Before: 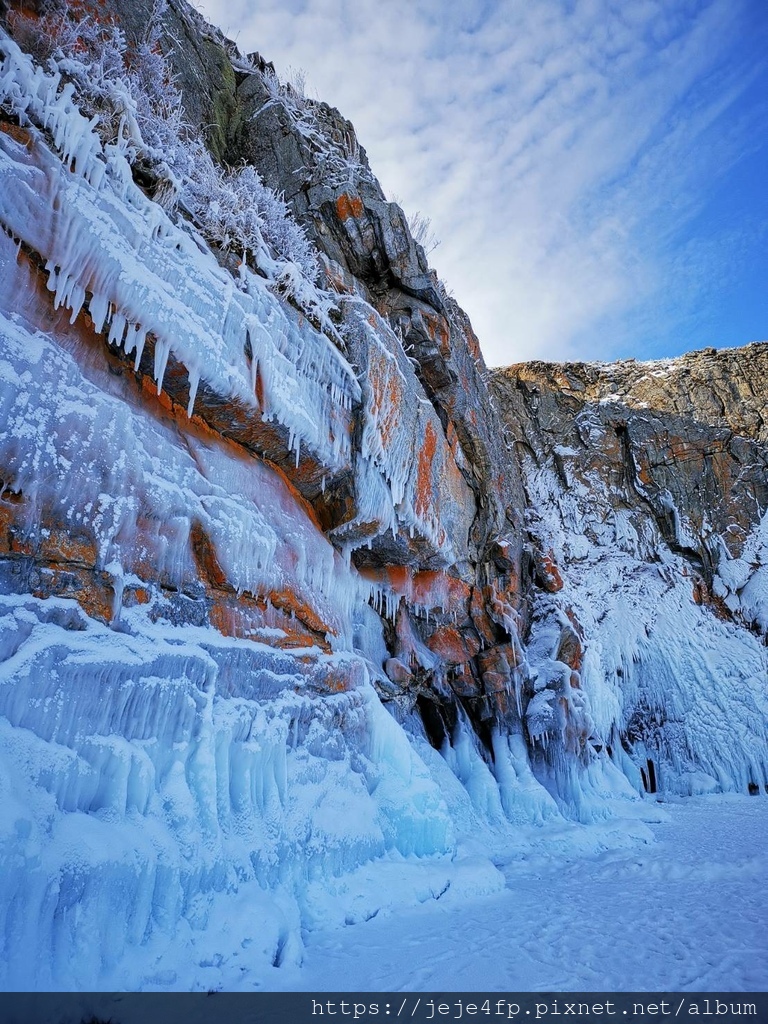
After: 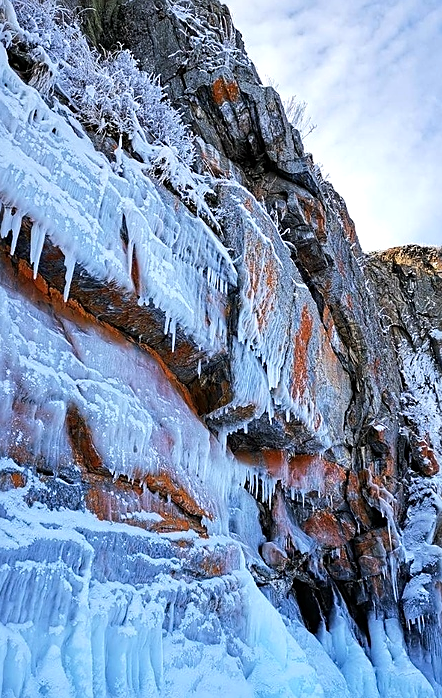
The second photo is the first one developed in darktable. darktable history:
sharpen: radius 1.962
crop: left 16.188%, top 11.393%, right 26.251%, bottom 20.372%
tone equalizer: -8 EV -0.379 EV, -7 EV -0.4 EV, -6 EV -0.346 EV, -5 EV -0.255 EV, -3 EV 0.253 EV, -2 EV 0.346 EV, -1 EV 0.4 EV, +0 EV 0.441 EV, edges refinement/feathering 500, mask exposure compensation -1.57 EV, preserve details no
